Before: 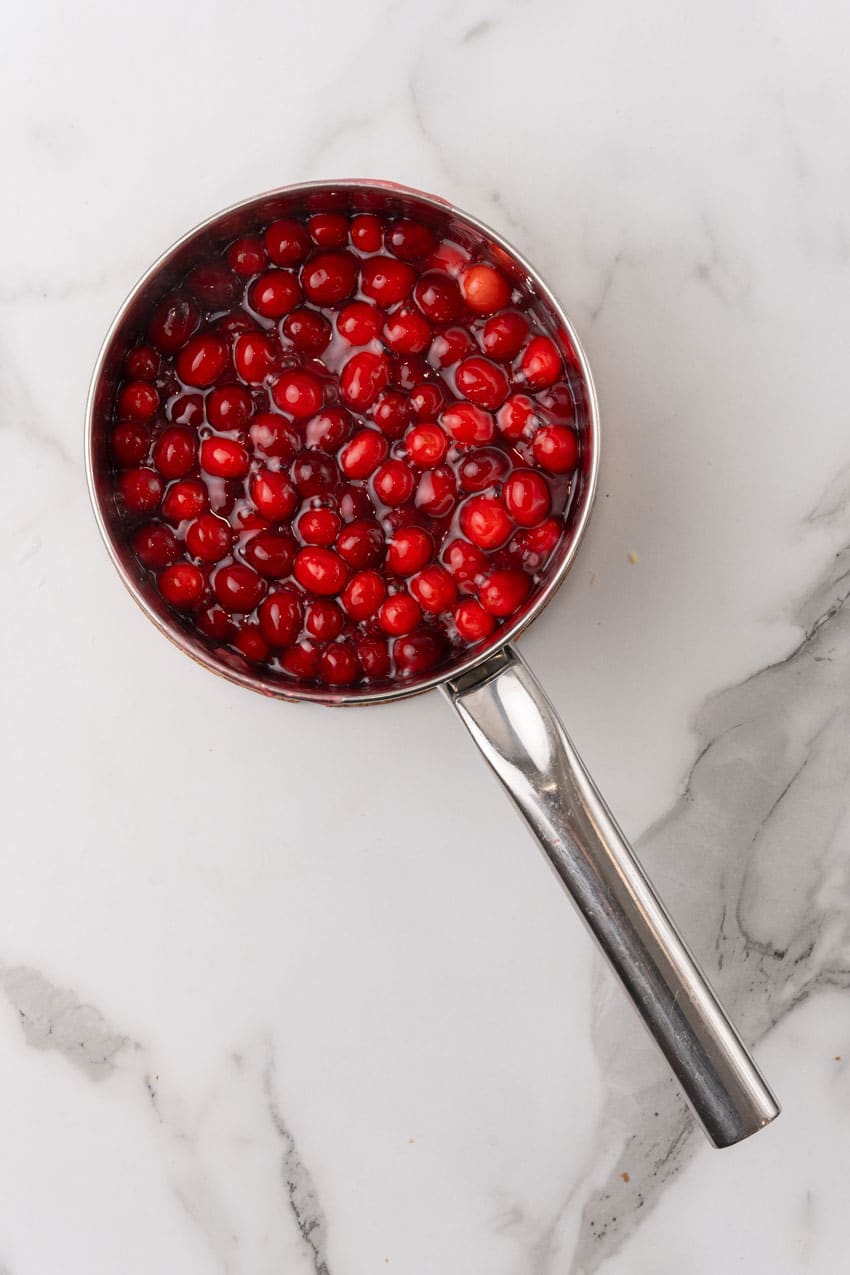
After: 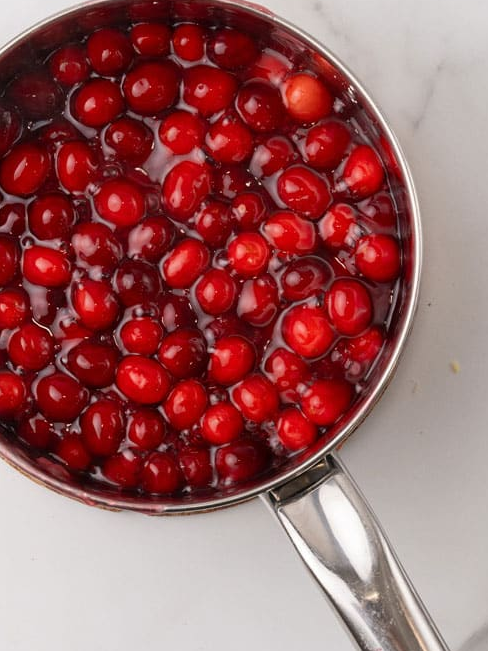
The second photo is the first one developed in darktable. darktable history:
crop: left 21.052%, top 15.016%, right 21.506%, bottom 33.858%
